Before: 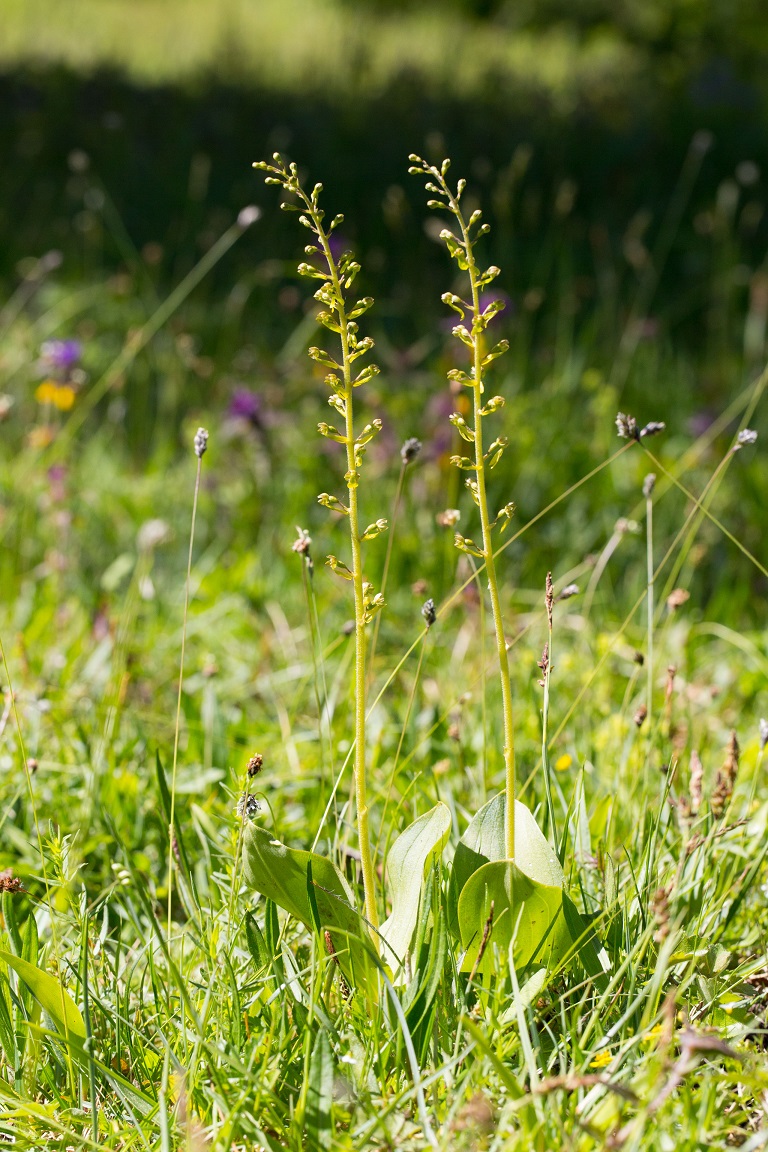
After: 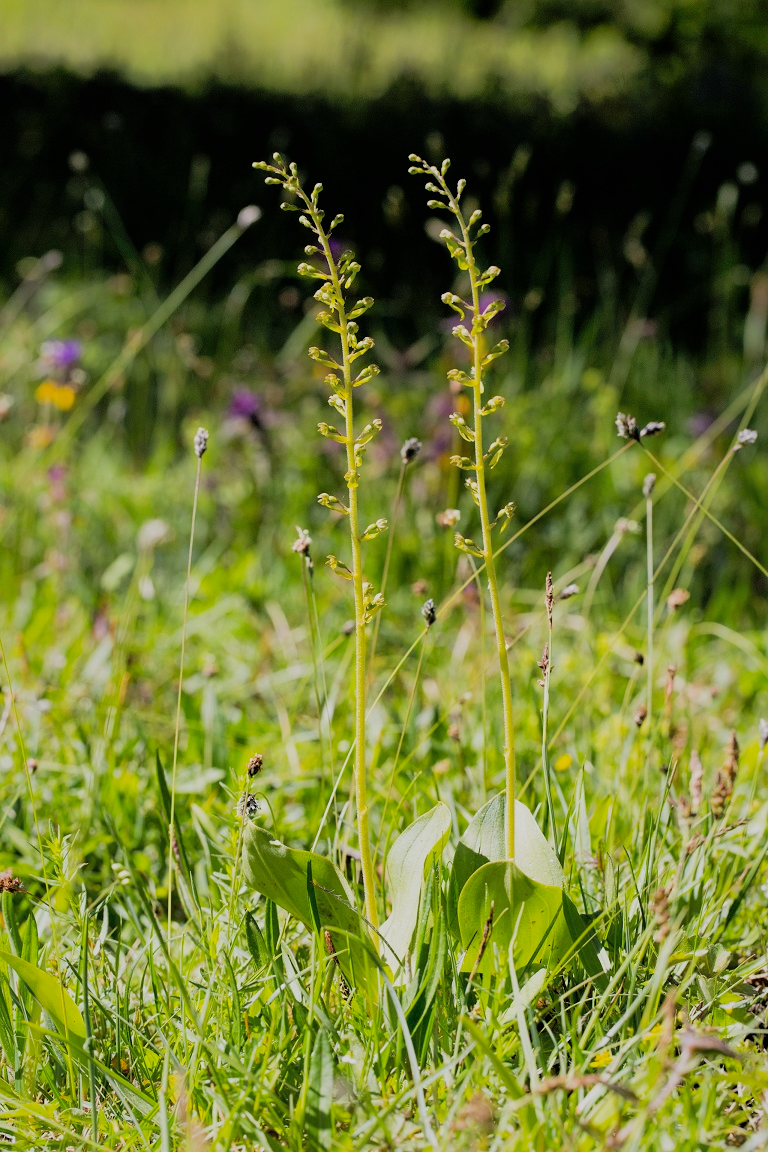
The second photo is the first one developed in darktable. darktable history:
filmic rgb: black relative exposure -5 EV, hardness 2.88, contrast 1.2, highlights saturation mix -30%
shadows and highlights: on, module defaults
